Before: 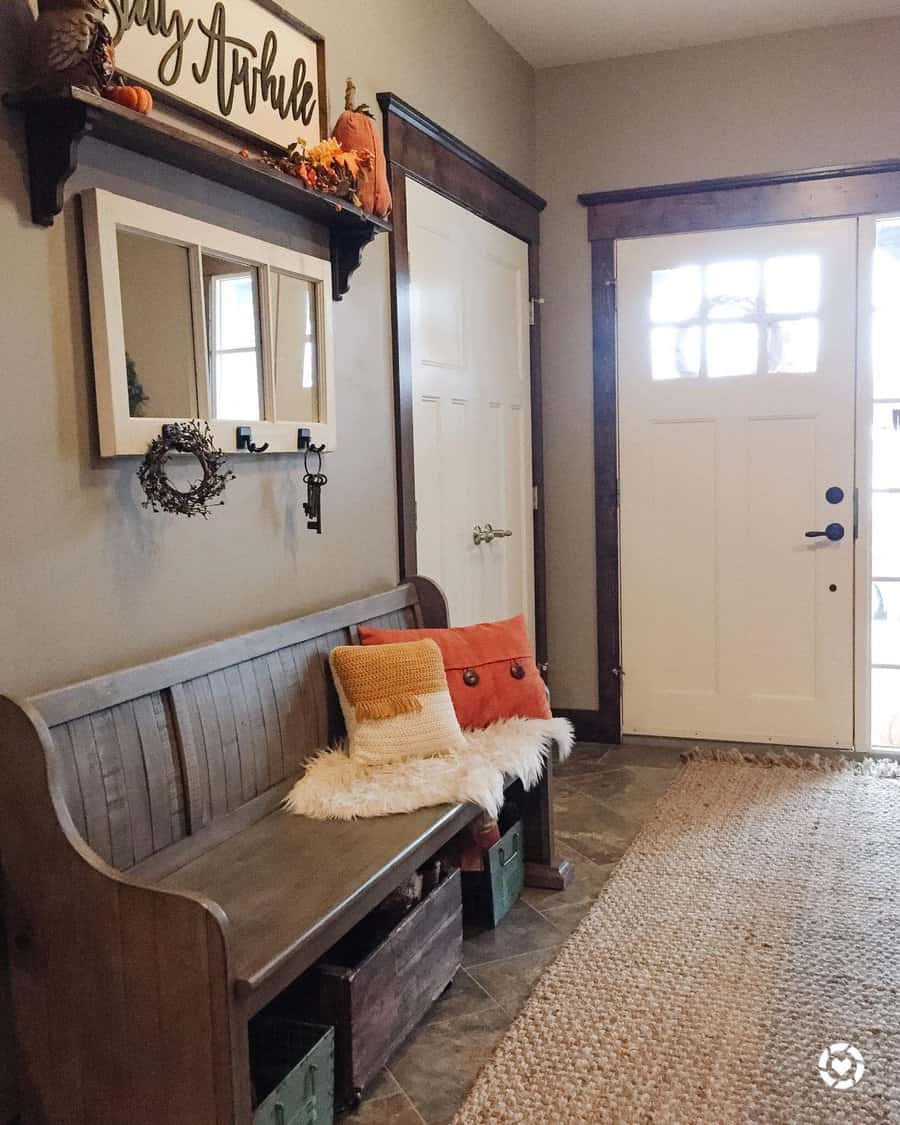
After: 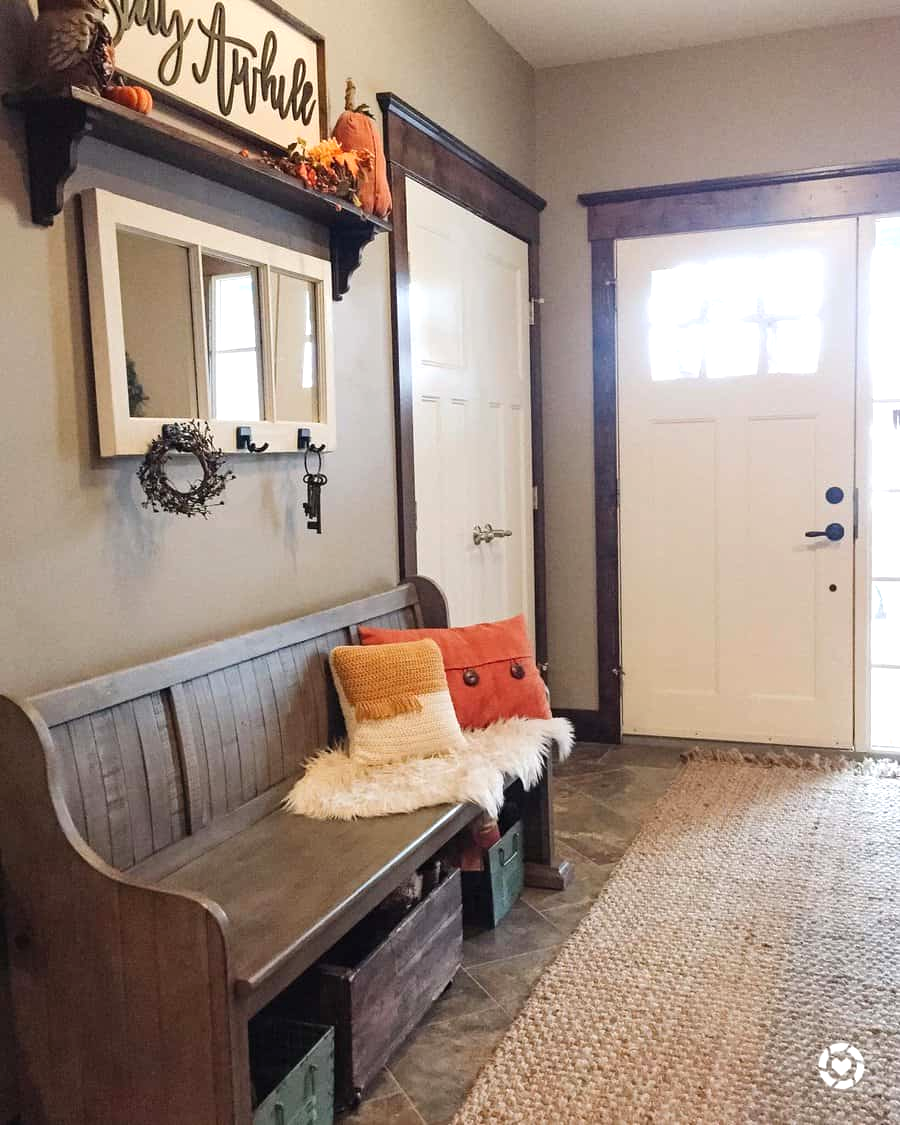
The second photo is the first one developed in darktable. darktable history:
exposure: exposure 0.374 EV, compensate exposure bias true, compensate highlight preservation false
